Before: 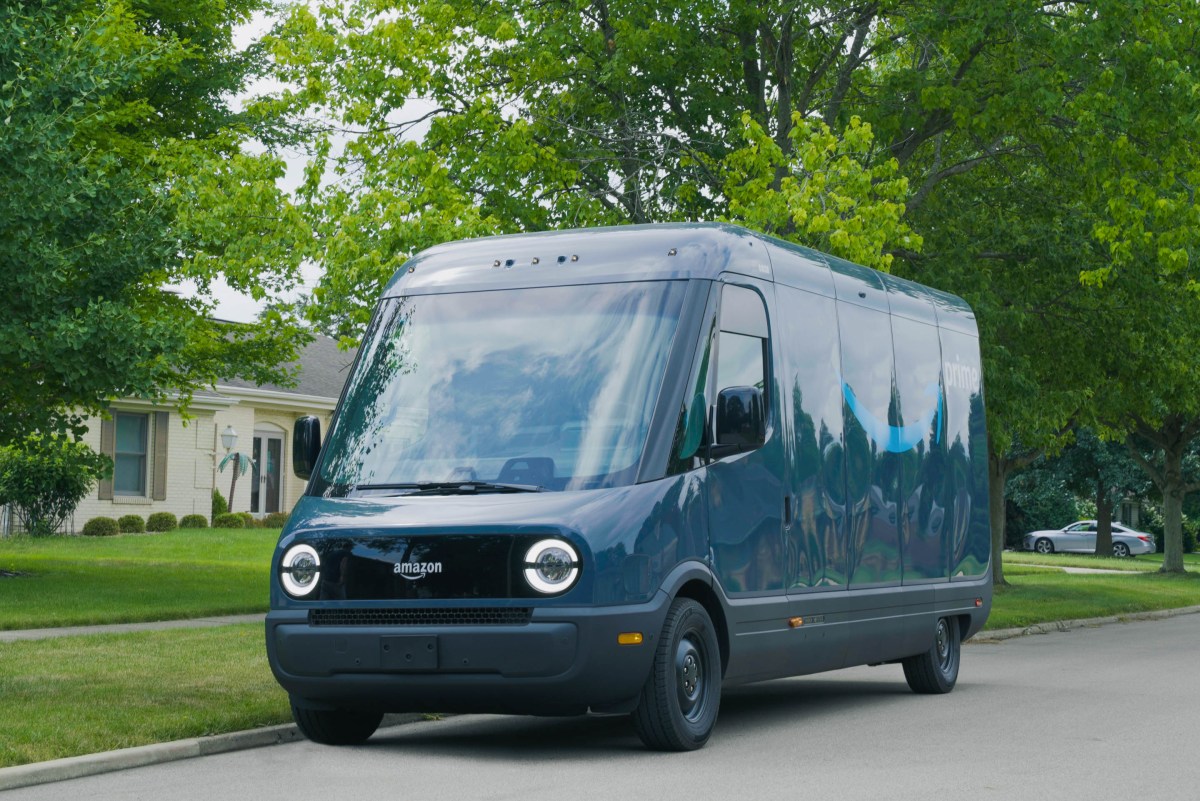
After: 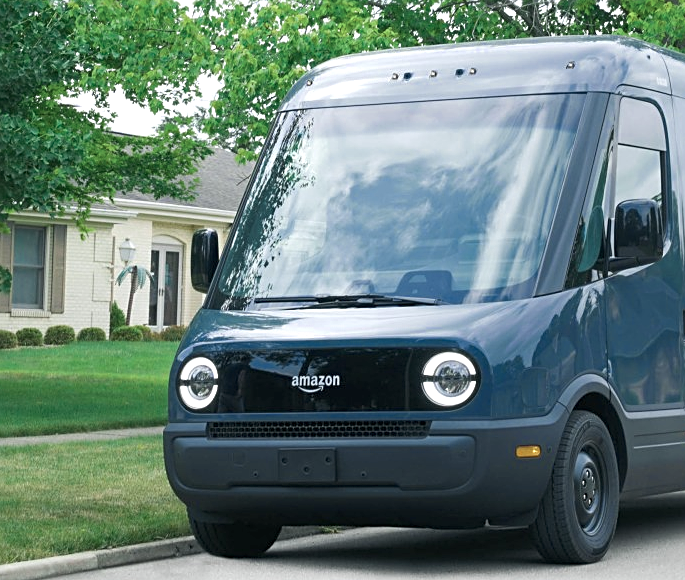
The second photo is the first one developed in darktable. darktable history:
color zones: curves: ch0 [(0, 0.5) (0.125, 0.4) (0.25, 0.5) (0.375, 0.4) (0.5, 0.4) (0.625, 0.35) (0.75, 0.35) (0.875, 0.5)]; ch1 [(0, 0.35) (0.125, 0.45) (0.25, 0.35) (0.375, 0.35) (0.5, 0.35) (0.625, 0.35) (0.75, 0.45) (0.875, 0.35)]; ch2 [(0, 0.6) (0.125, 0.5) (0.25, 0.5) (0.375, 0.6) (0.5, 0.6) (0.625, 0.5) (0.75, 0.5) (0.875, 0.5)]
sharpen: on, module defaults
crop: left 8.569%, top 23.409%, right 34.272%, bottom 4.156%
exposure: black level correction 0.001, exposure 0.677 EV, compensate highlight preservation false
